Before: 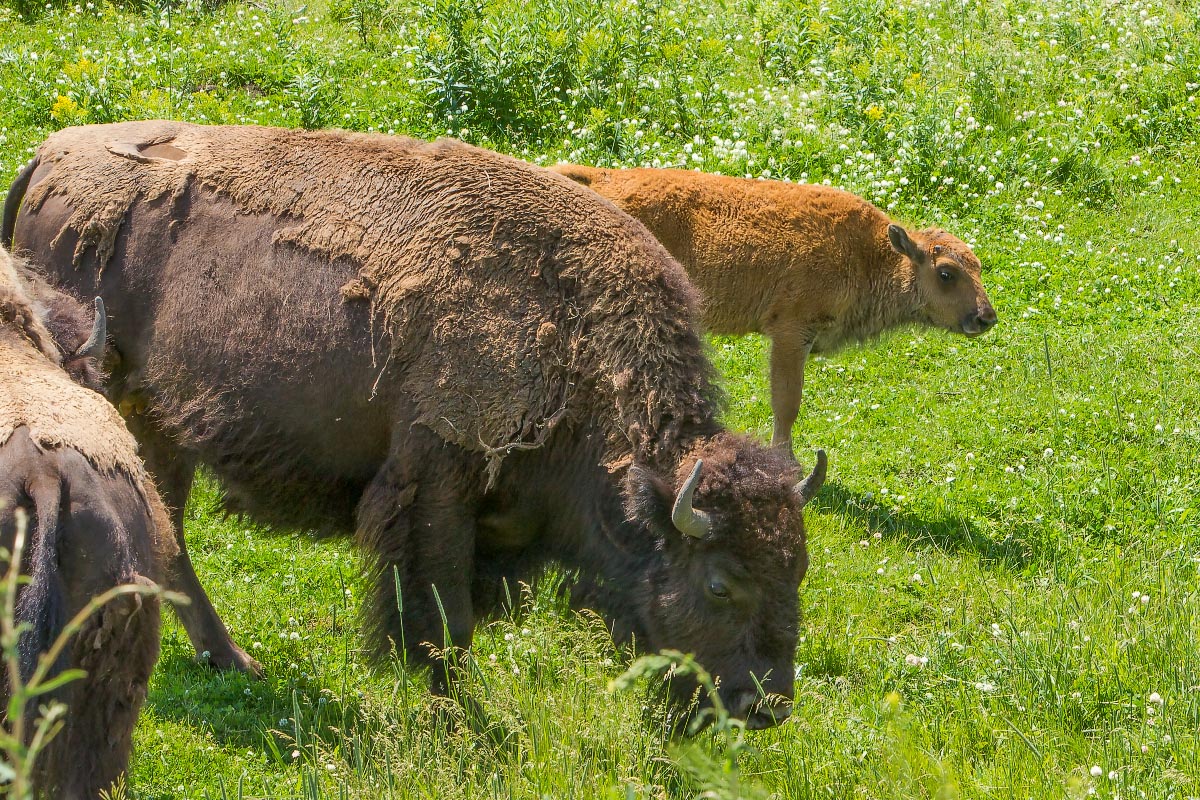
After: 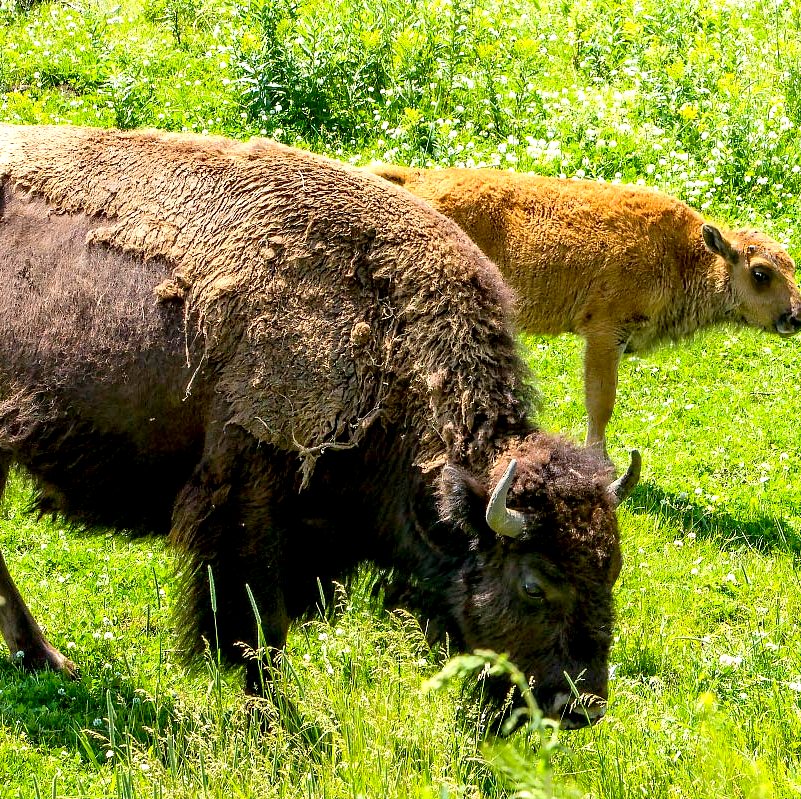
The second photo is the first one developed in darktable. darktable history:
crop and rotate: left 15.519%, right 17.695%
exposure: black level correction 0.024, exposure 0.183 EV, compensate highlight preservation false
tone equalizer: -8 EV -0.744 EV, -7 EV -0.702 EV, -6 EV -0.574 EV, -5 EV -0.371 EV, -3 EV 0.388 EV, -2 EV 0.6 EV, -1 EV 0.688 EV, +0 EV 0.743 EV
